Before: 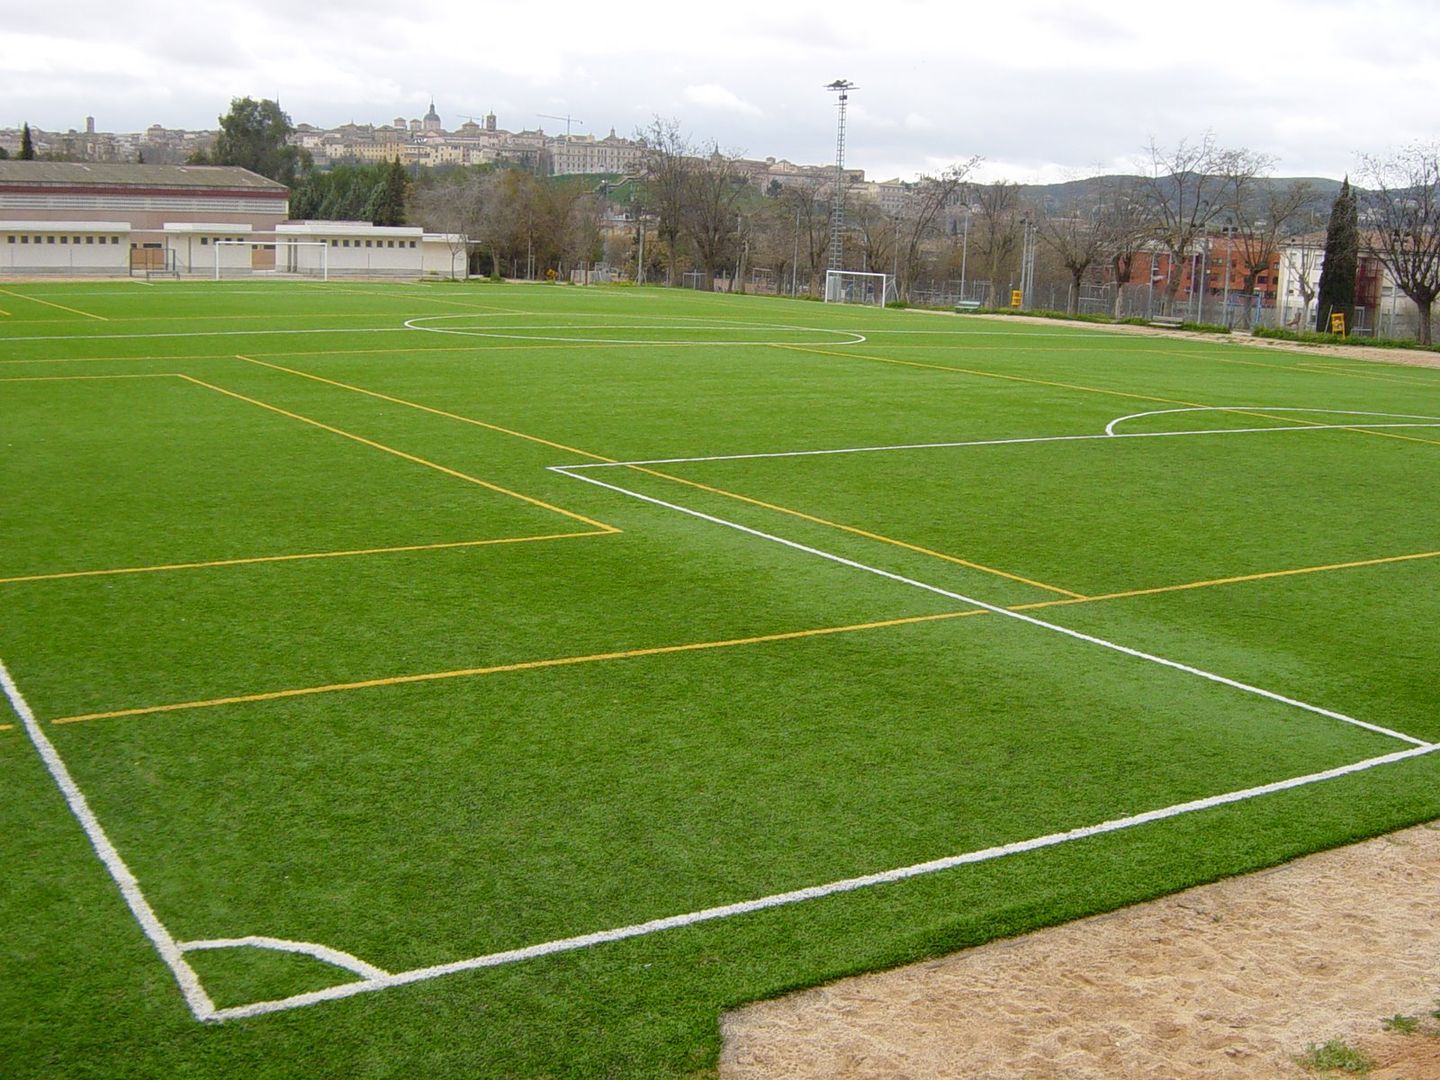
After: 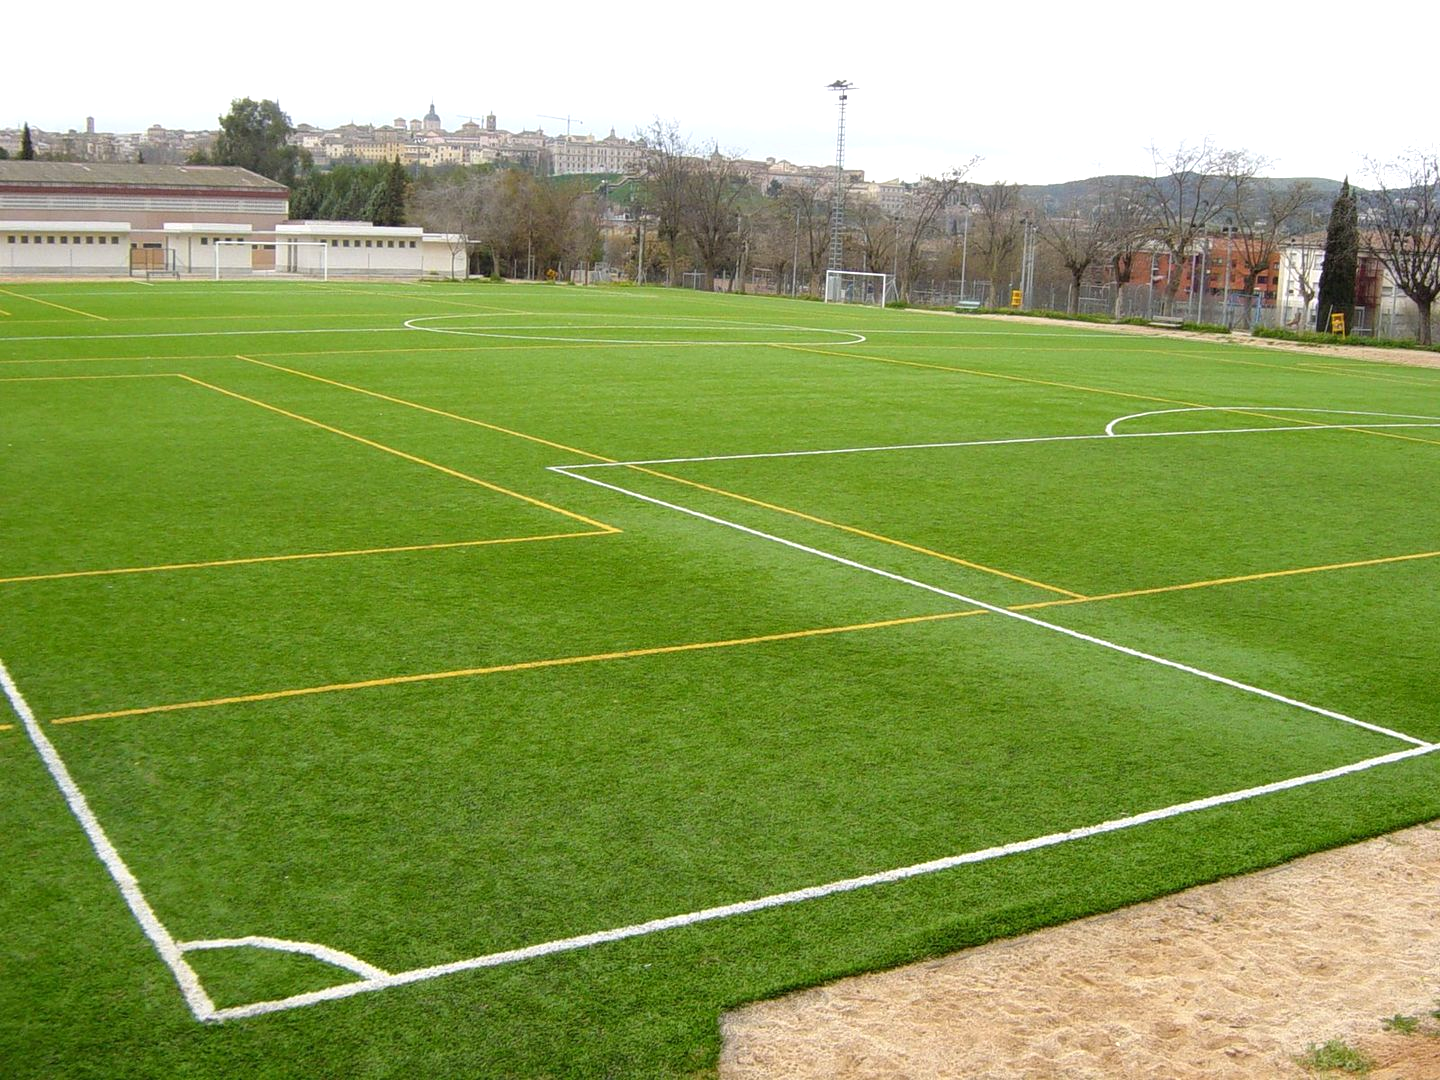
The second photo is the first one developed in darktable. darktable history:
tone equalizer: -8 EV -0.438 EV, -7 EV -0.355 EV, -6 EV -0.356 EV, -5 EV -0.224 EV, -3 EV 0.191 EV, -2 EV 0.305 EV, -1 EV 0.363 EV, +0 EV 0.421 EV
